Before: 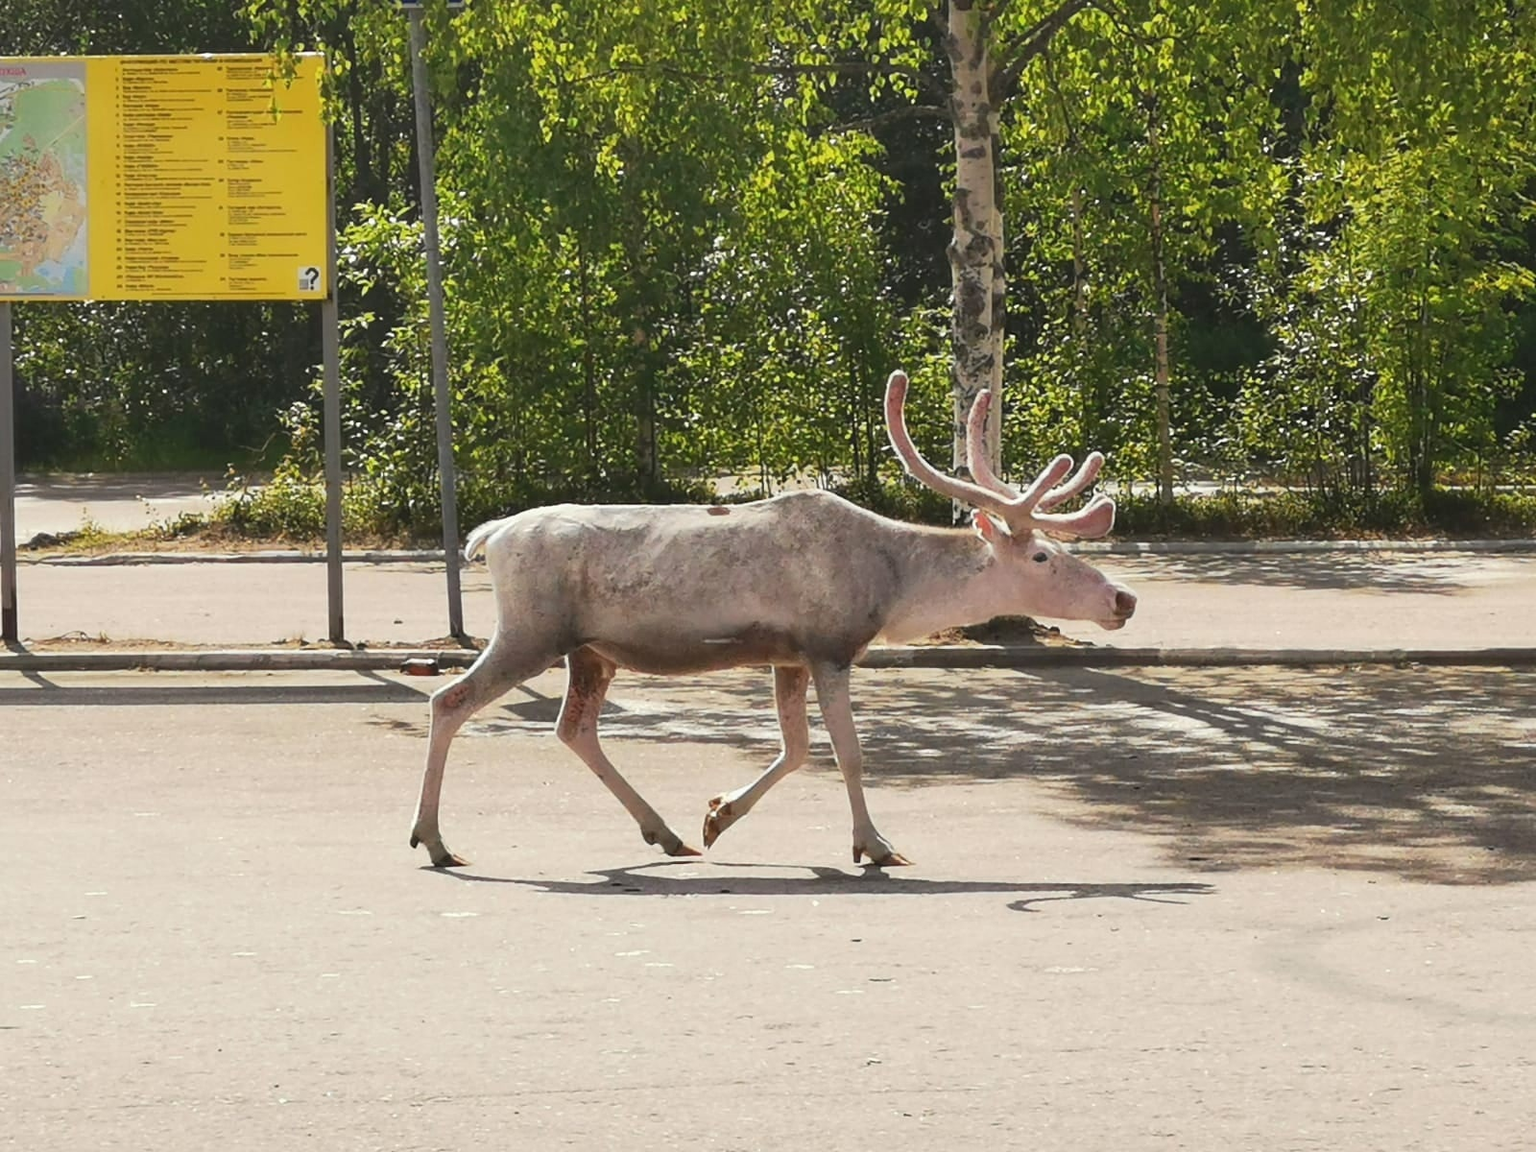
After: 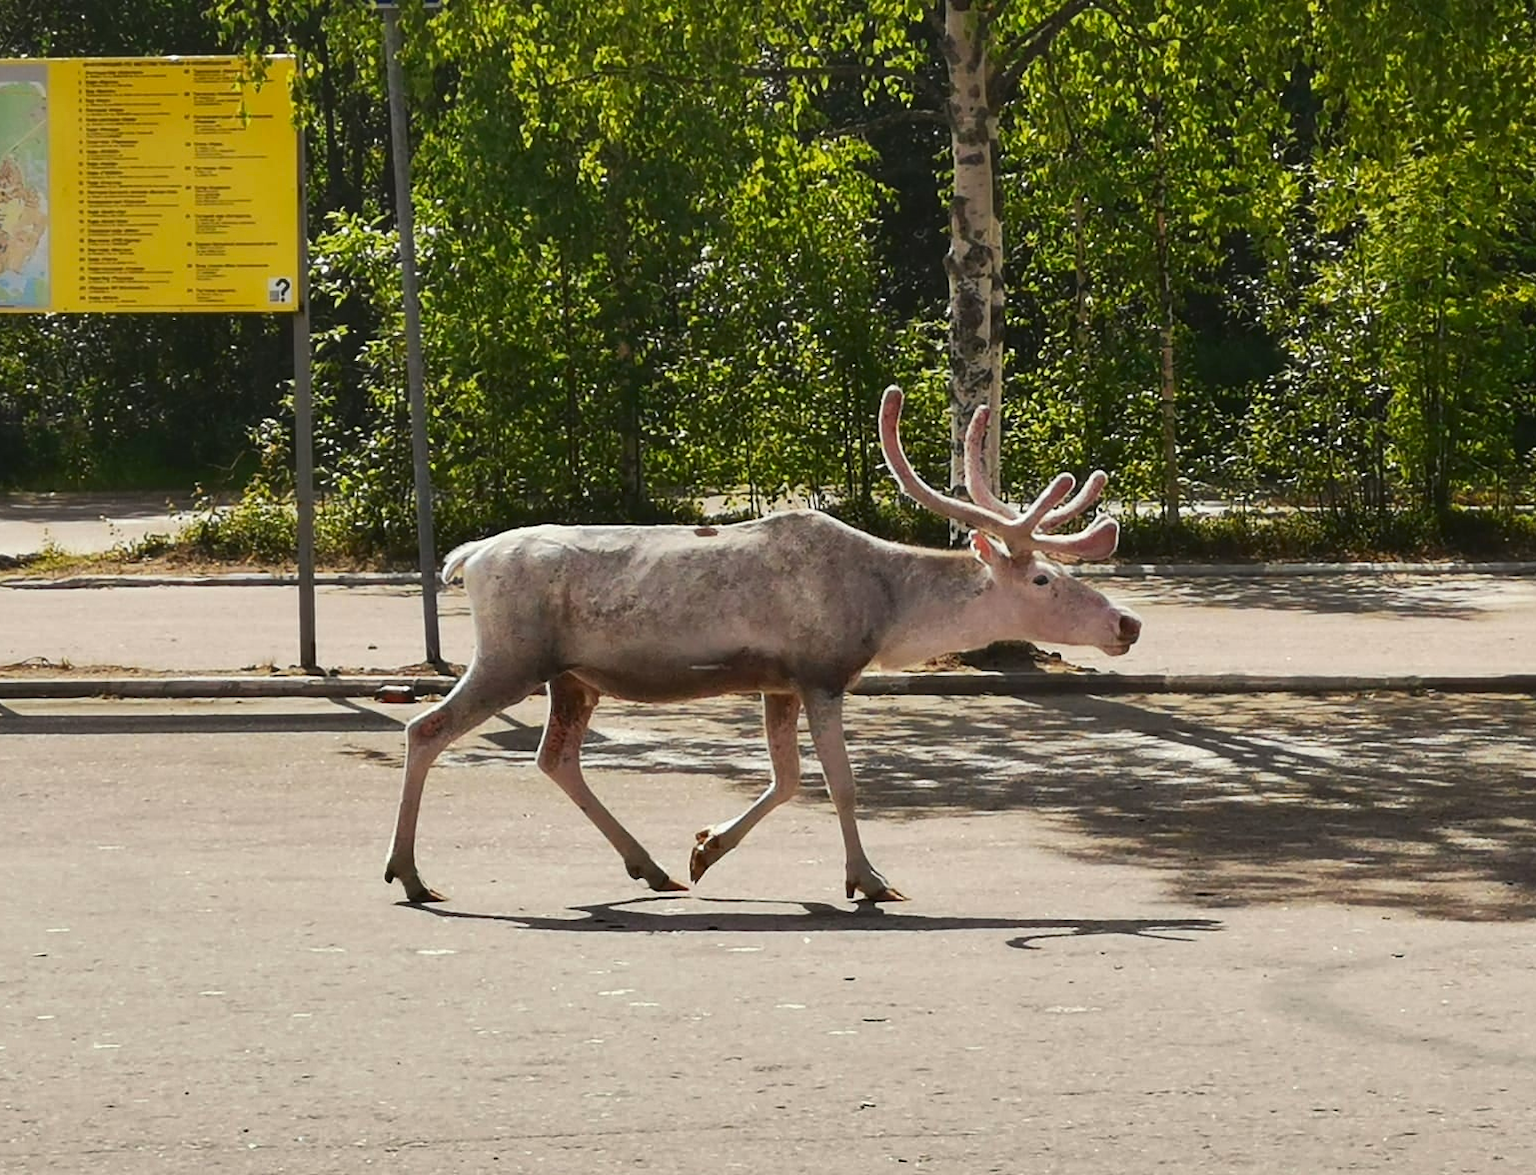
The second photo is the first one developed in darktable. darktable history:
crop and rotate: left 2.65%, right 1.278%, bottom 1.952%
shadows and highlights: shadows 5.39, soften with gaussian
contrast brightness saturation: contrast 0.068, brightness -0.129, saturation 0.047
